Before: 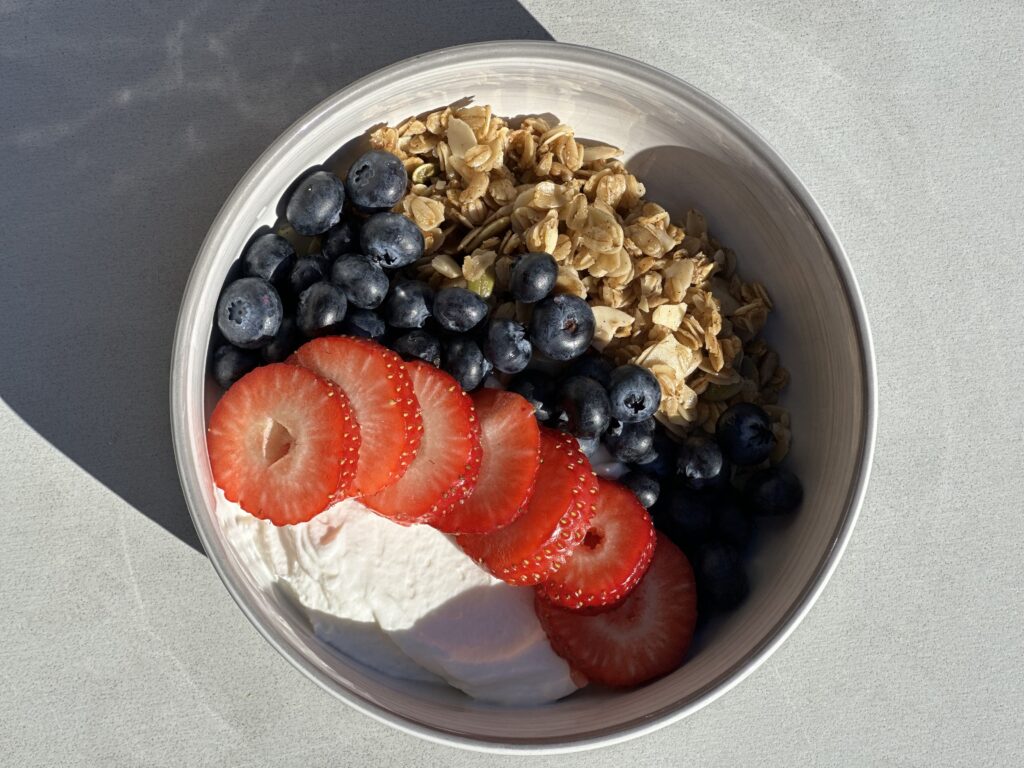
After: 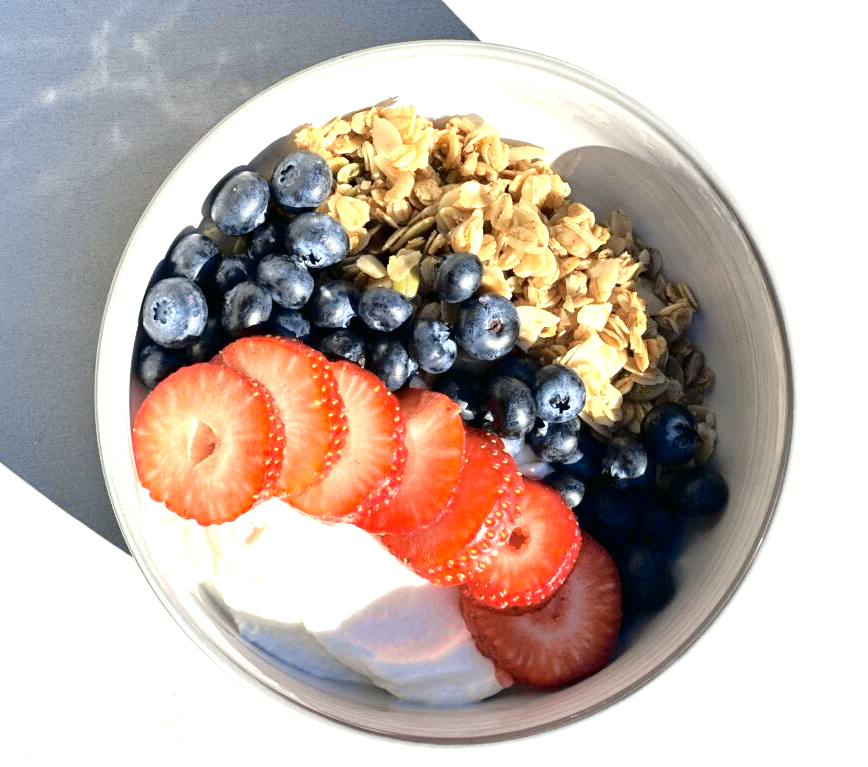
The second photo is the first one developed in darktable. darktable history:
shadows and highlights: shadows 36.73, highlights -27.86, soften with gaussian
tone curve: curves: ch0 [(0, 0) (0.088, 0.042) (0.208, 0.176) (0.257, 0.267) (0.406, 0.483) (0.489, 0.556) (0.667, 0.73) (0.793, 0.851) (0.994, 0.974)]; ch1 [(0, 0) (0.161, 0.092) (0.35, 0.33) (0.392, 0.392) (0.457, 0.467) (0.505, 0.497) (0.537, 0.518) (0.553, 0.53) (0.58, 0.567) (0.739, 0.697) (1, 1)]; ch2 [(0, 0) (0.346, 0.362) (0.448, 0.419) (0.502, 0.499) (0.533, 0.517) (0.556, 0.533) (0.629, 0.619) (0.717, 0.678) (1, 1)], color space Lab, independent channels, preserve colors none
crop: left 7.348%, right 7.83%
exposure: black level correction 0, exposure 1.627 EV, compensate highlight preservation false
color correction: highlights b* 3.03
